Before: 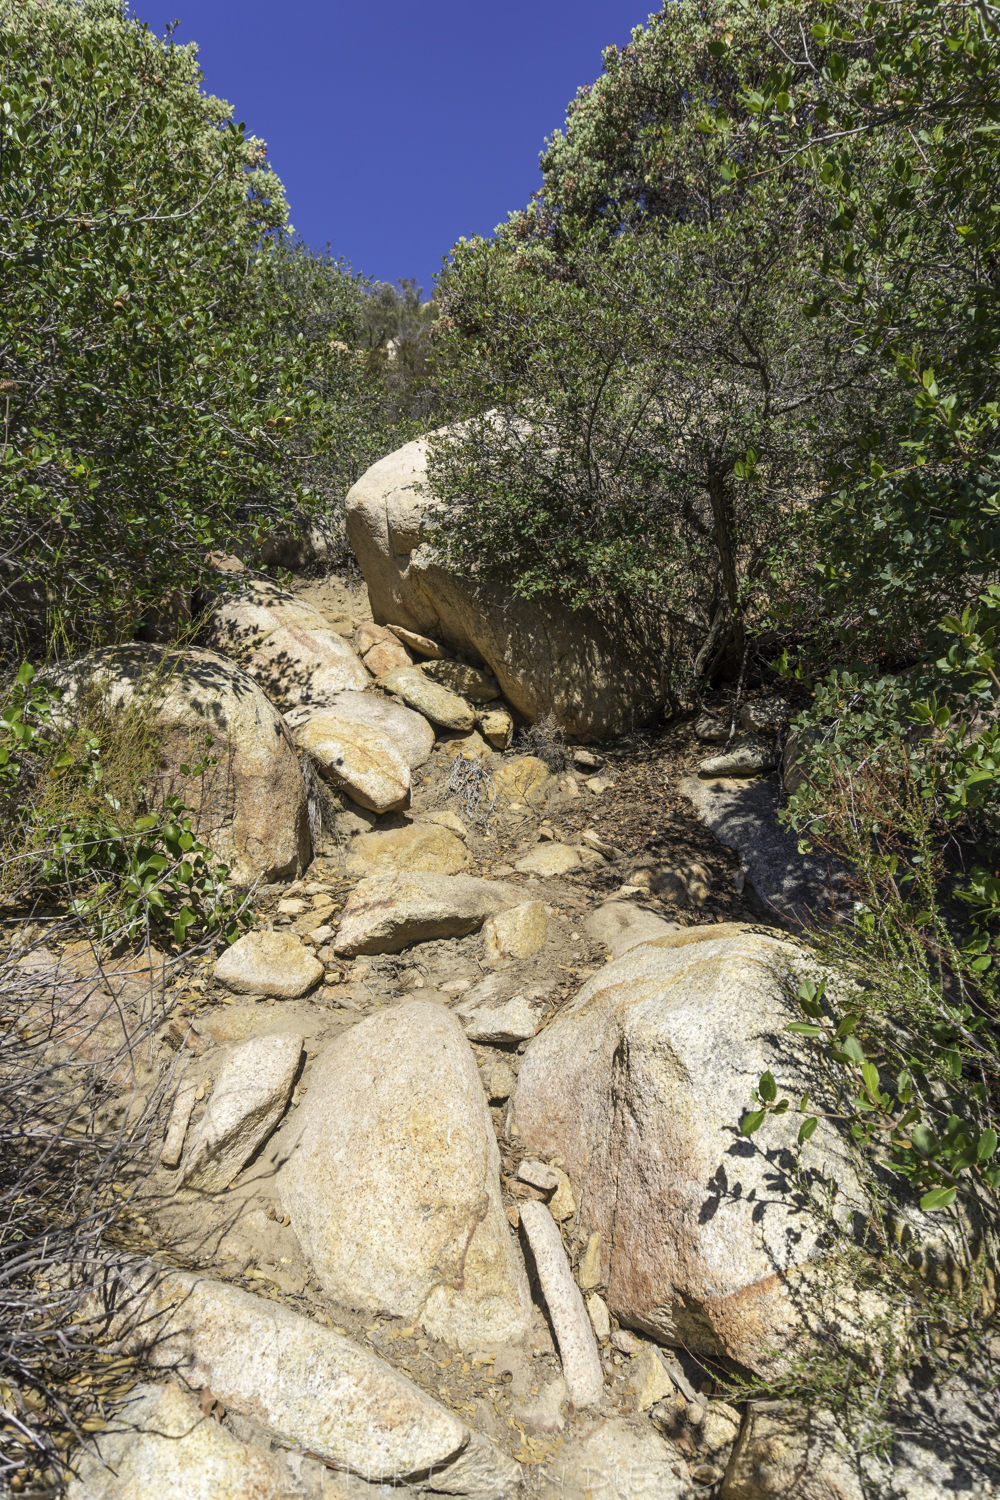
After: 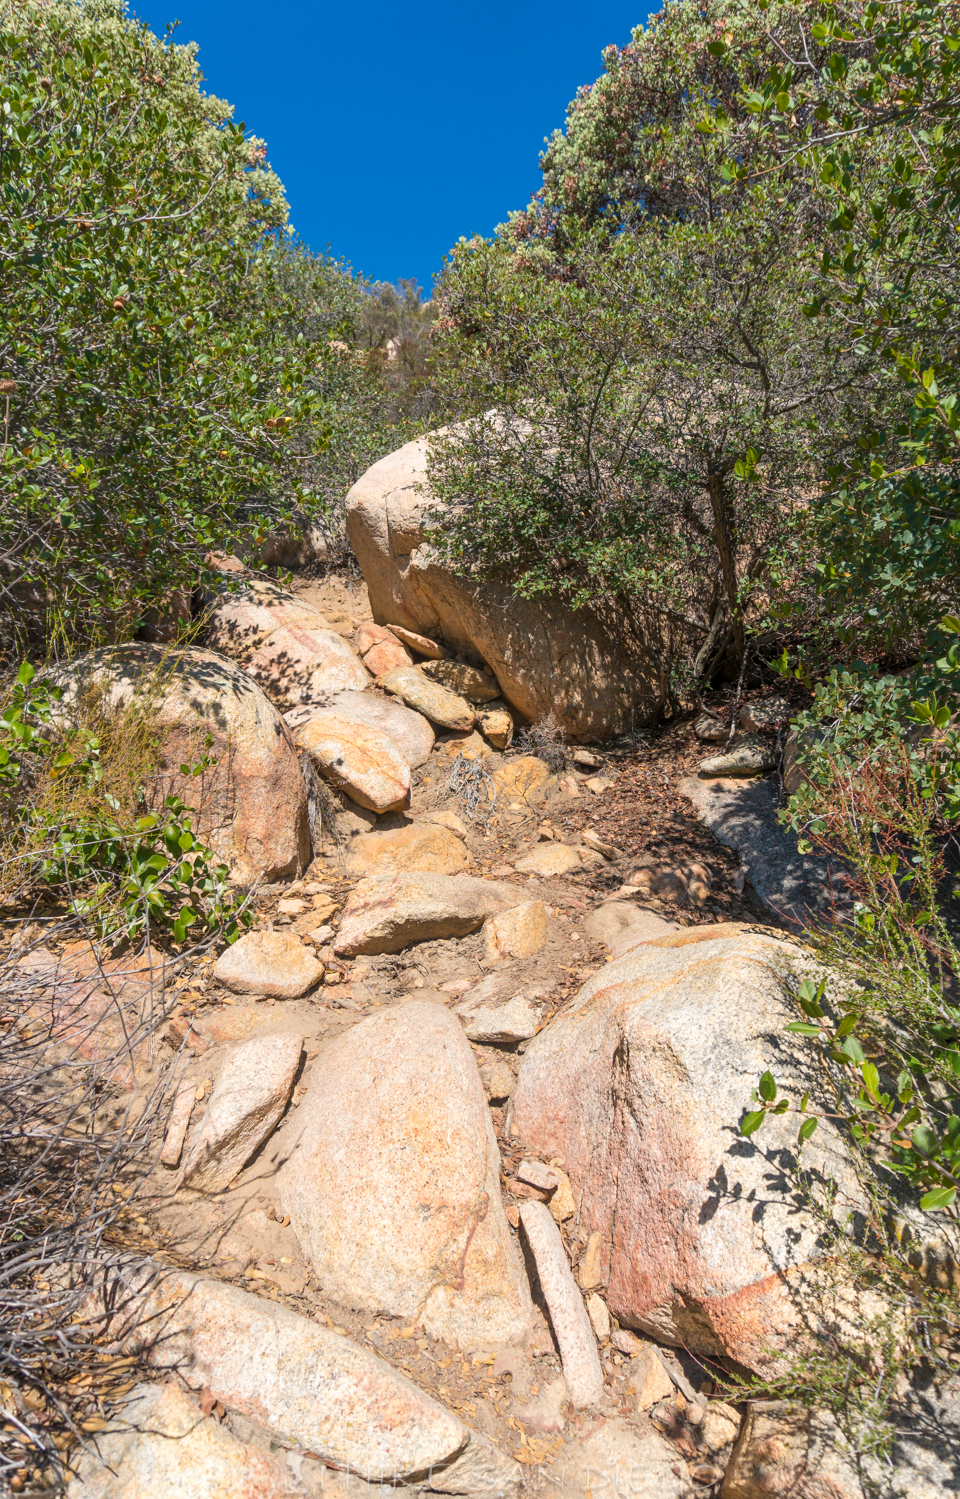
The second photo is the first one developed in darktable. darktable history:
crop: right 3.901%, bottom 0.03%
